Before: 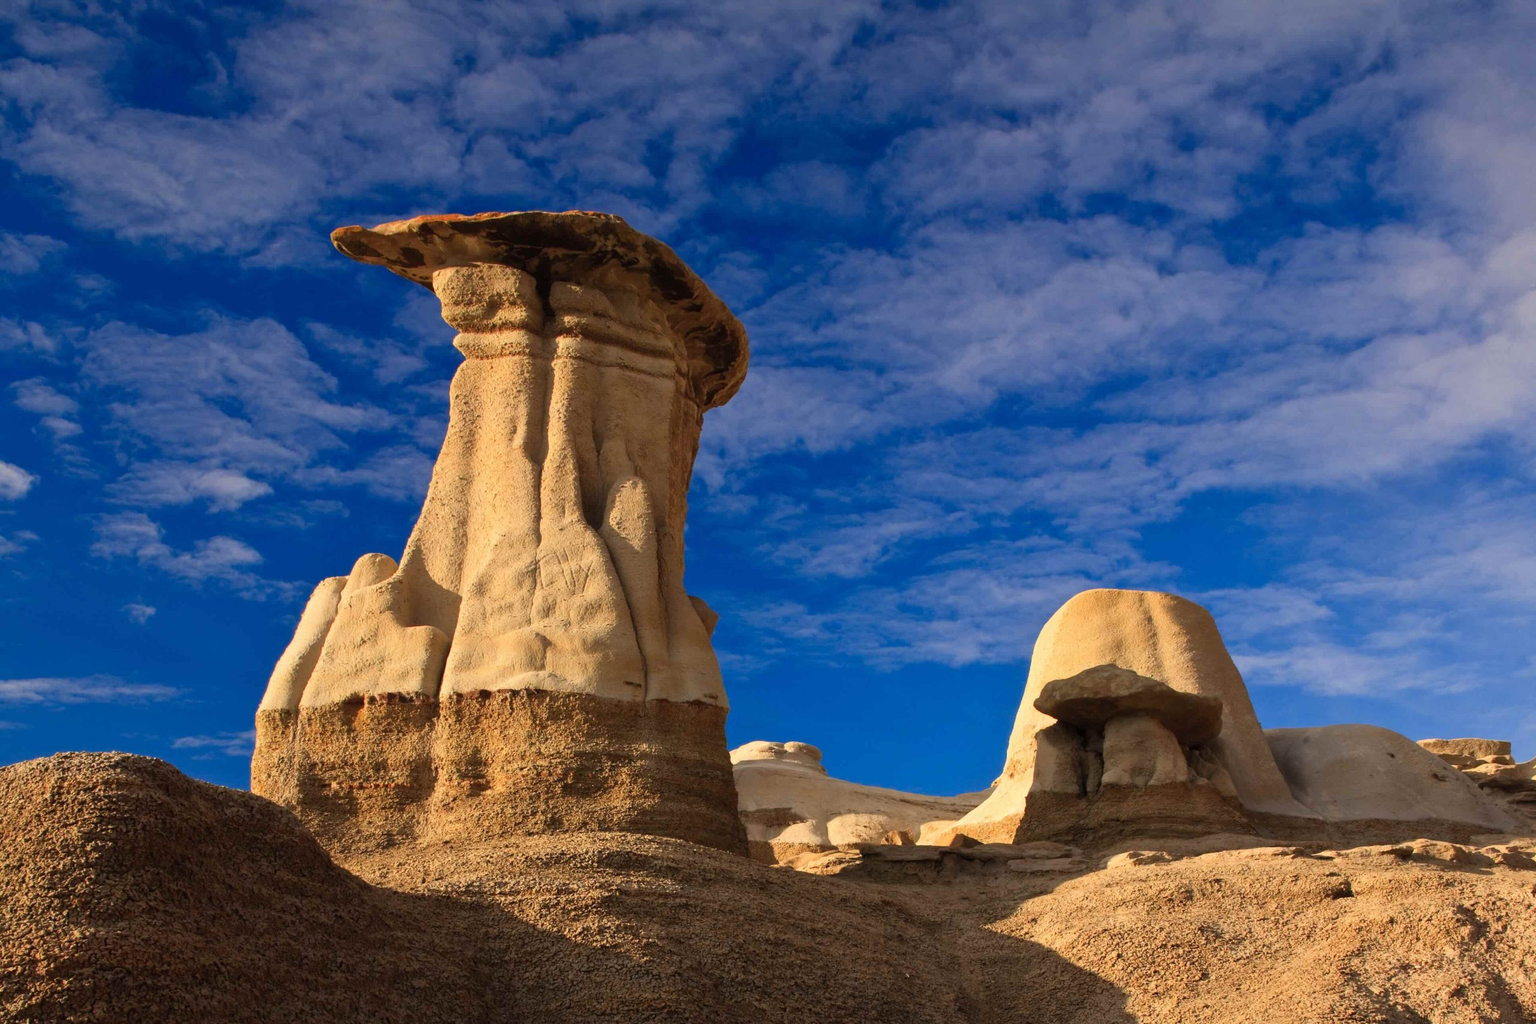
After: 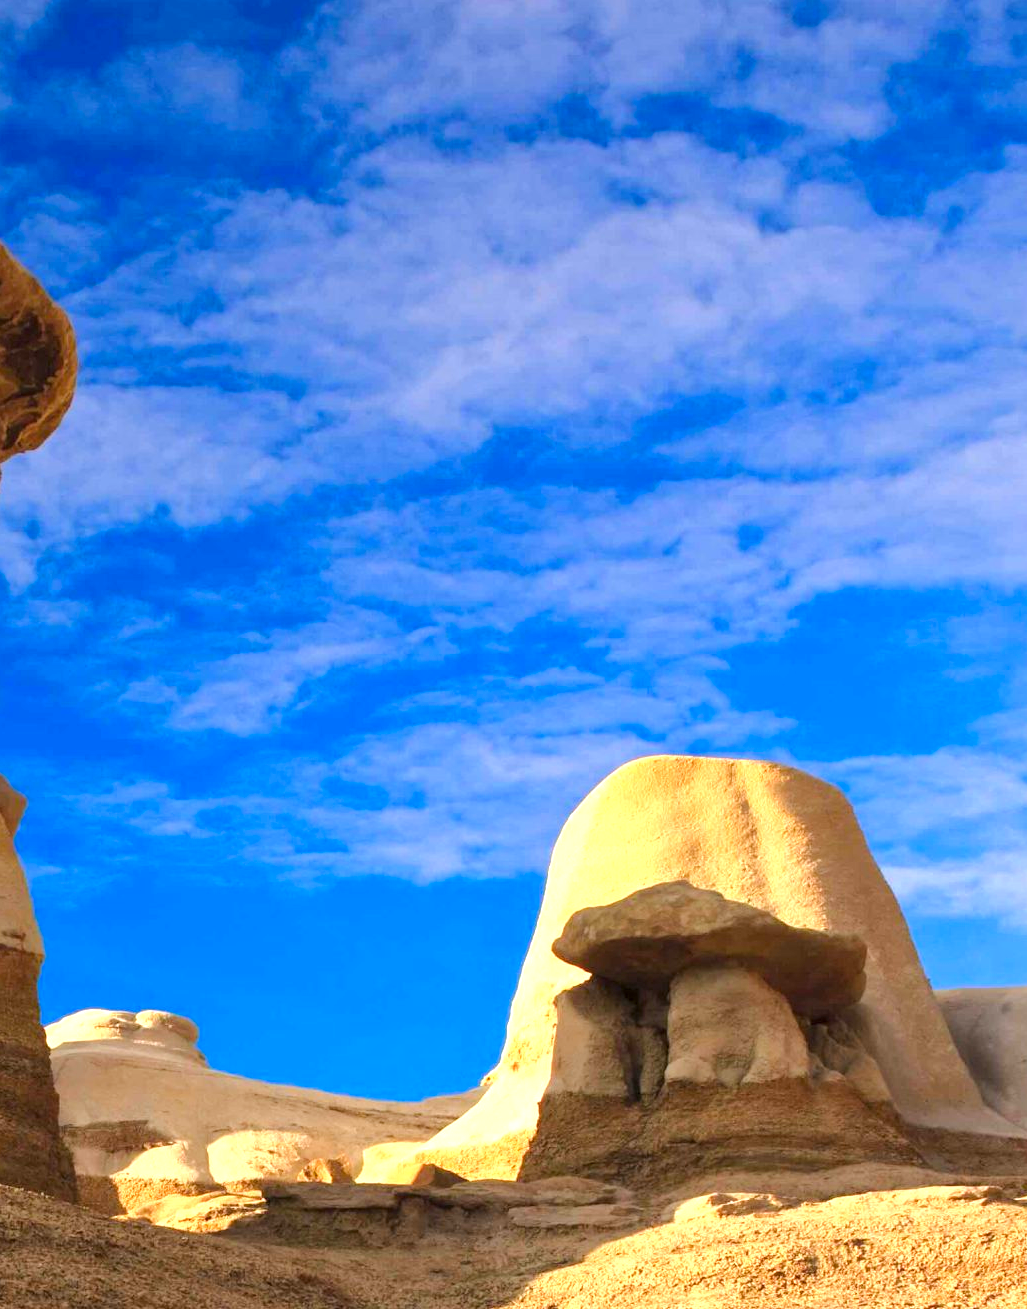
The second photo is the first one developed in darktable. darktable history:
crop: left 45.755%, top 13.248%, right 14.091%, bottom 10.04%
color balance rgb: perceptual saturation grading › global saturation 0.913%, perceptual brilliance grading › mid-tones 10.967%, perceptual brilliance grading › shadows 15.319%, global vibrance 20%
exposure: exposure 0.995 EV, compensate highlight preservation false
